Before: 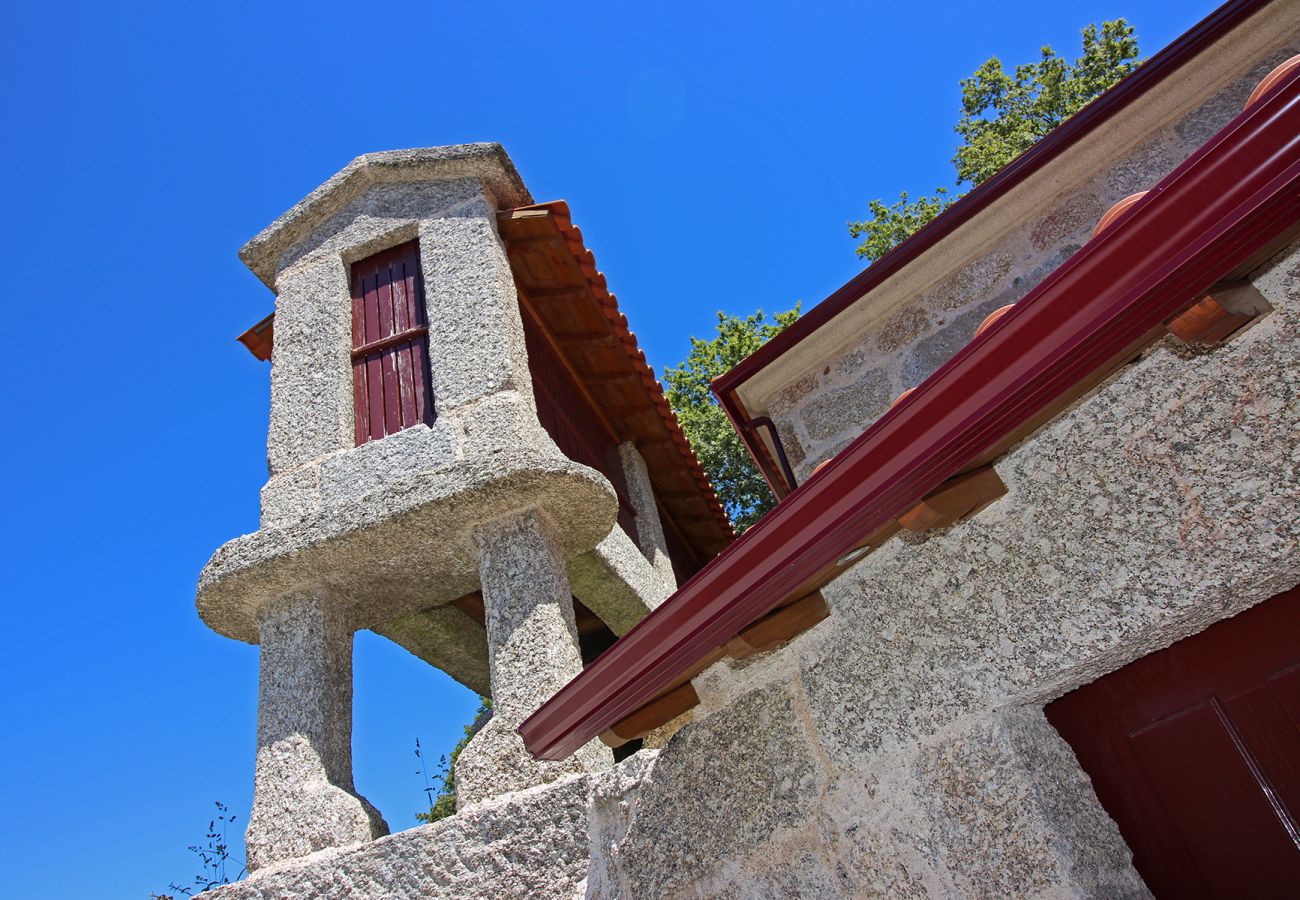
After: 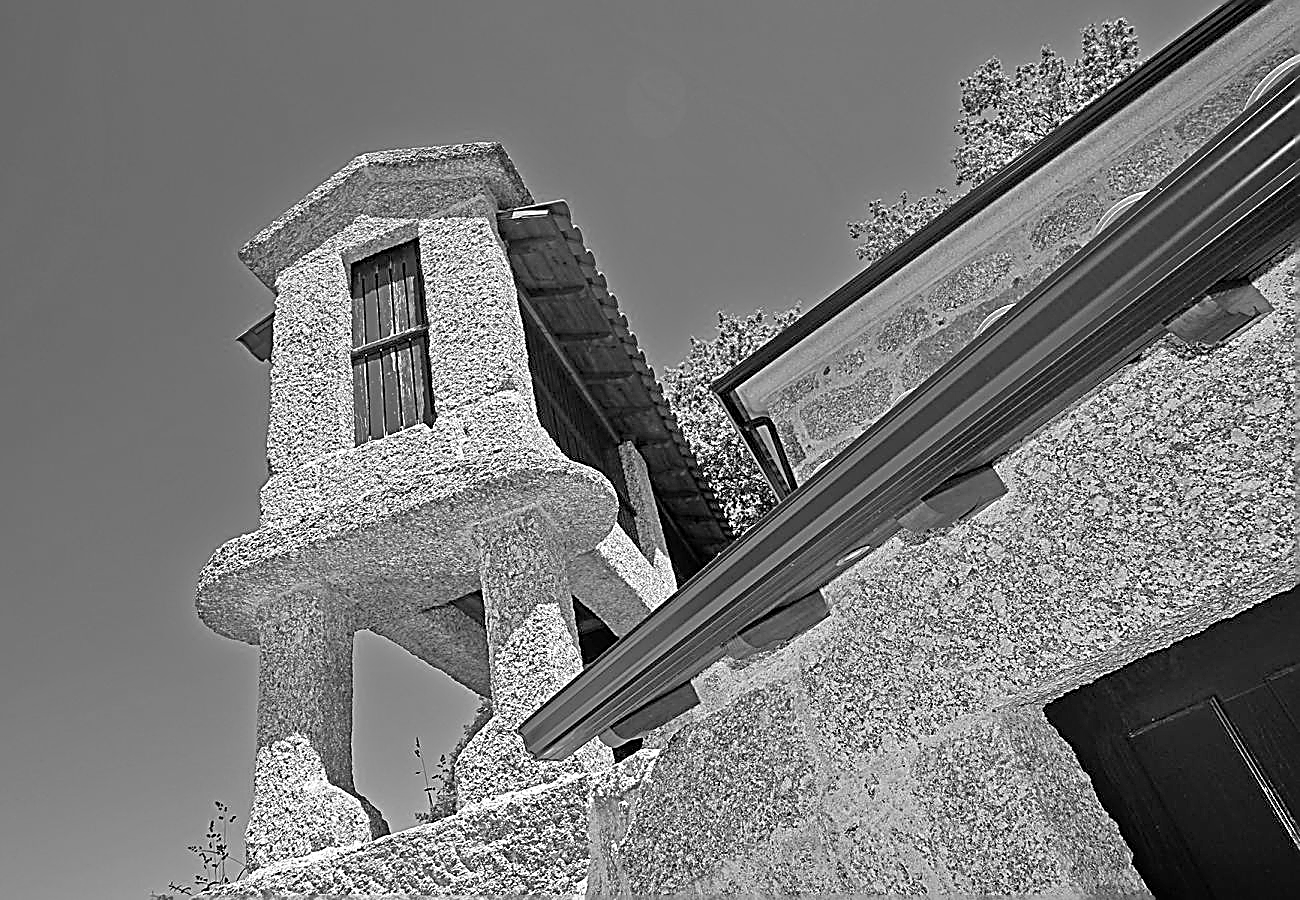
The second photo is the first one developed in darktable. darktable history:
tone equalizer: -7 EV 0.15 EV, -6 EV 0.6 EV, -5 EV 1.15 EV, -4 EV 1.33 EV, -3 EV 1.15 EV, -2 EV 0.6 EV, -1 EV 0.15 EV, mask exposure compensation -0.5 EV
monochrome: a -71.75, b 75.82
sharpen: amount 2
white balance: red 0.925, blue 1.046
exposure: black level correction 0.001, exposure 0.3 EV, compensate highlight preservation false
